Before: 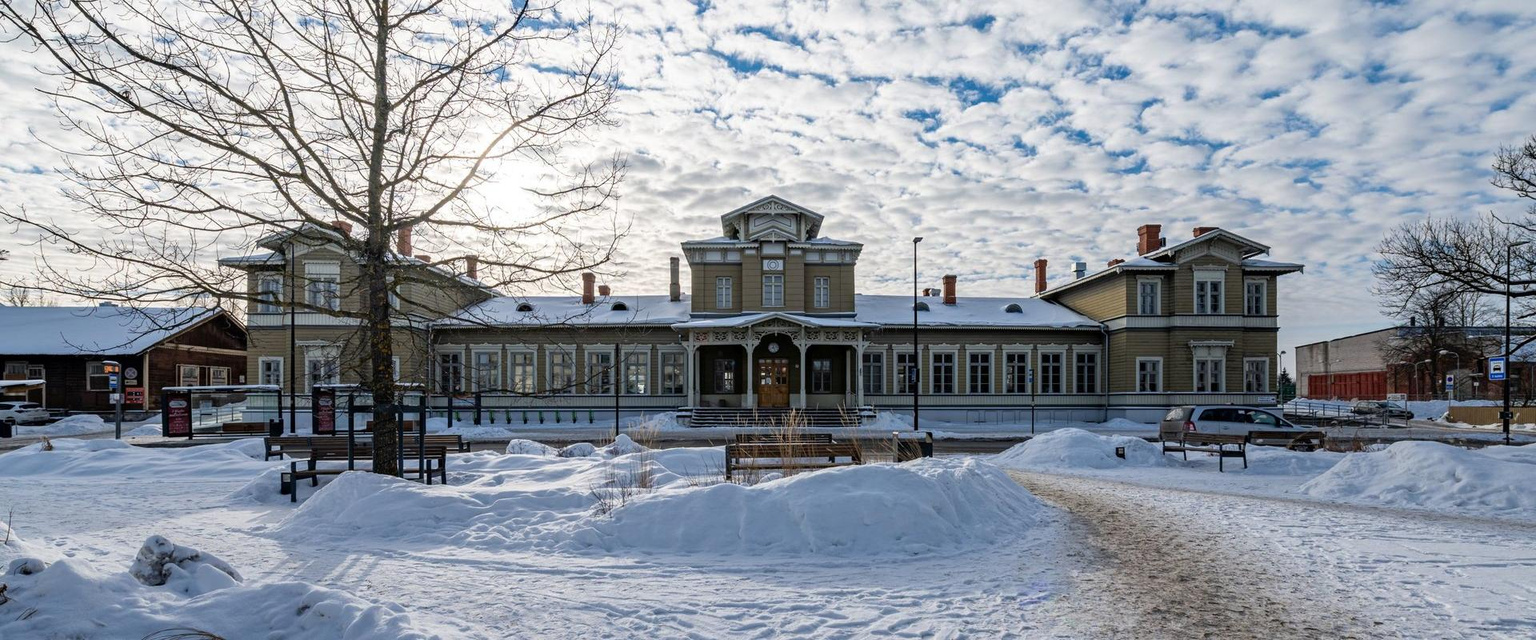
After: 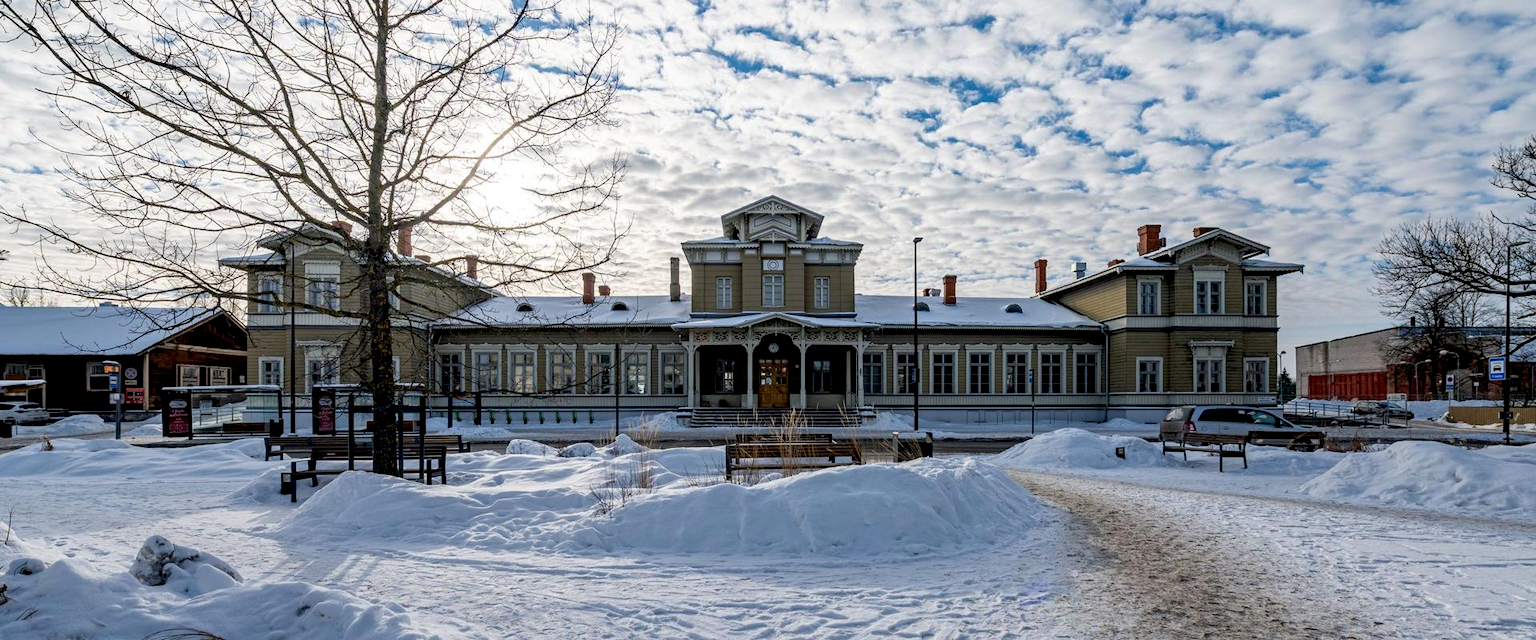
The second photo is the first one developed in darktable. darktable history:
exposure: black level correction 0.01, exposure 0.01 EV, compensate highlight preservation false
